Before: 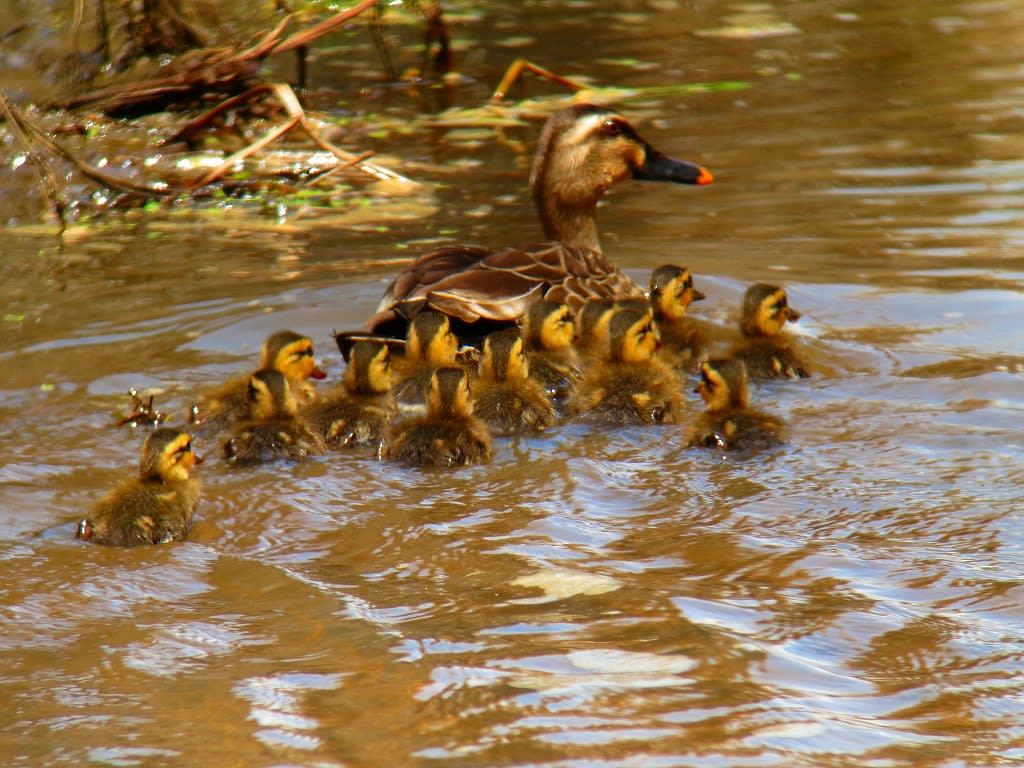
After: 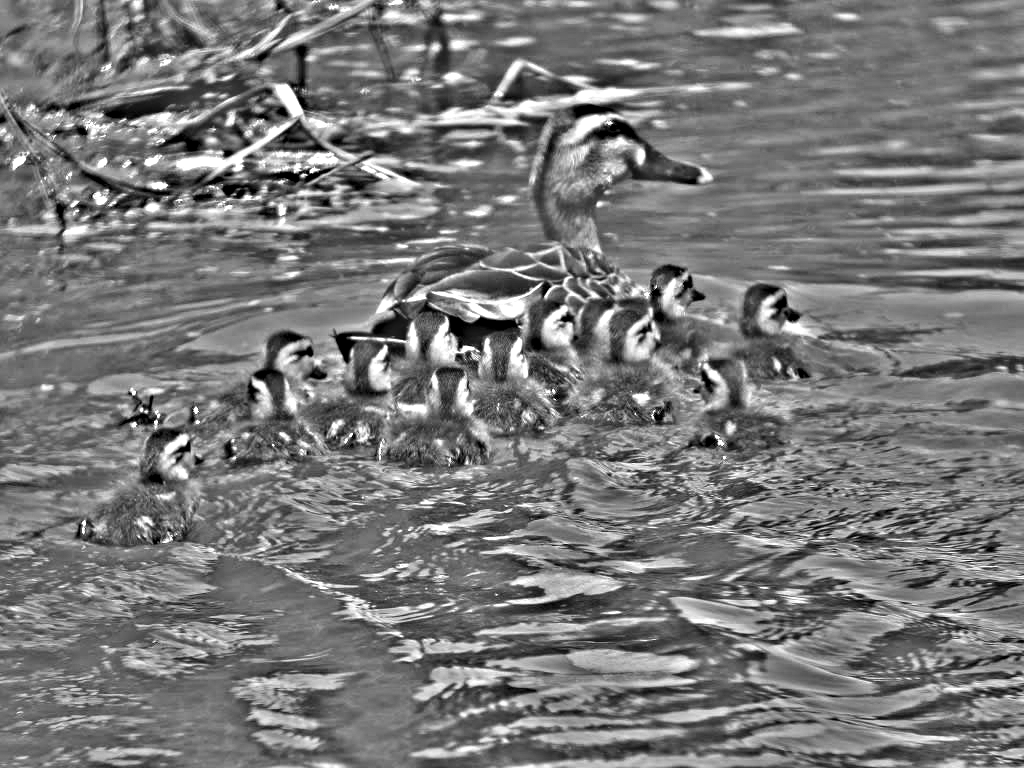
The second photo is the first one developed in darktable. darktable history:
color balance rgb: perceptual saturation grading › global saturation 35%, perceptual saturation grading › highlights -25%, perceptual saturation grading › shadows 50%
highpass: on, module defaults
